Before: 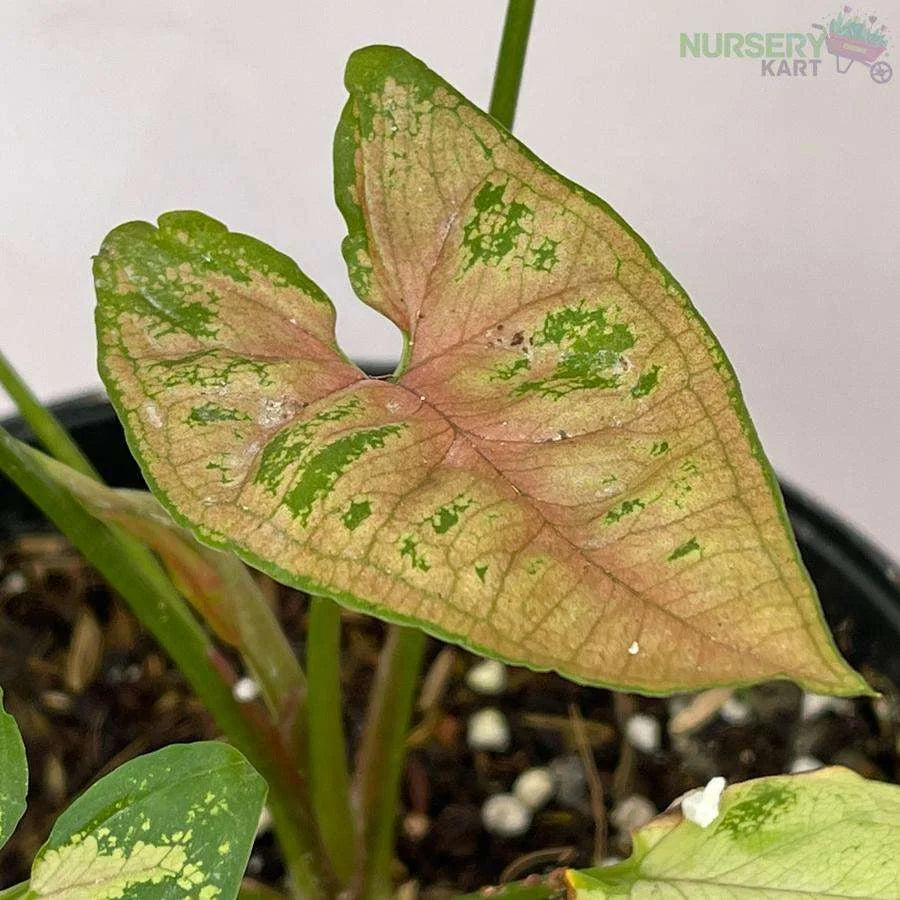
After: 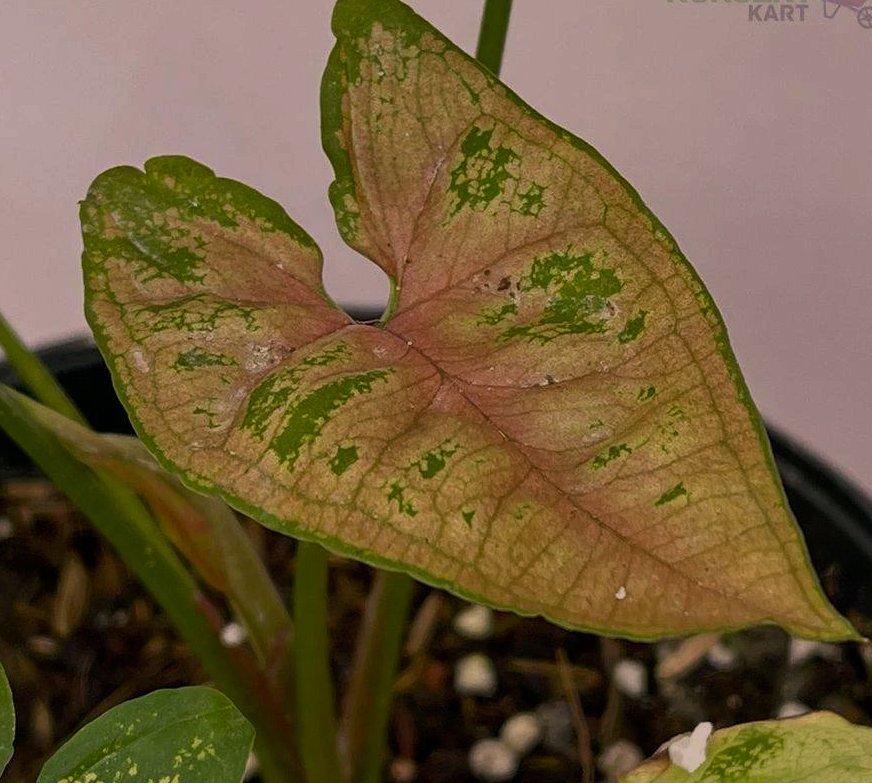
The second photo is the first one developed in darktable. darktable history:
exposure: black level correction 0, exposure -0.808 EV, compensate highlight preservation false
tone curve: curves: ch0 [(0, 0) (0.8, 0.757) (1, 1)], color space Lab, independent channels, preserve colors none
crop: left 1.448%, top 6.154%, right 1.603%, bottom 6.735%
color correction: highlights a* 12.26, highlights b* 5.62
